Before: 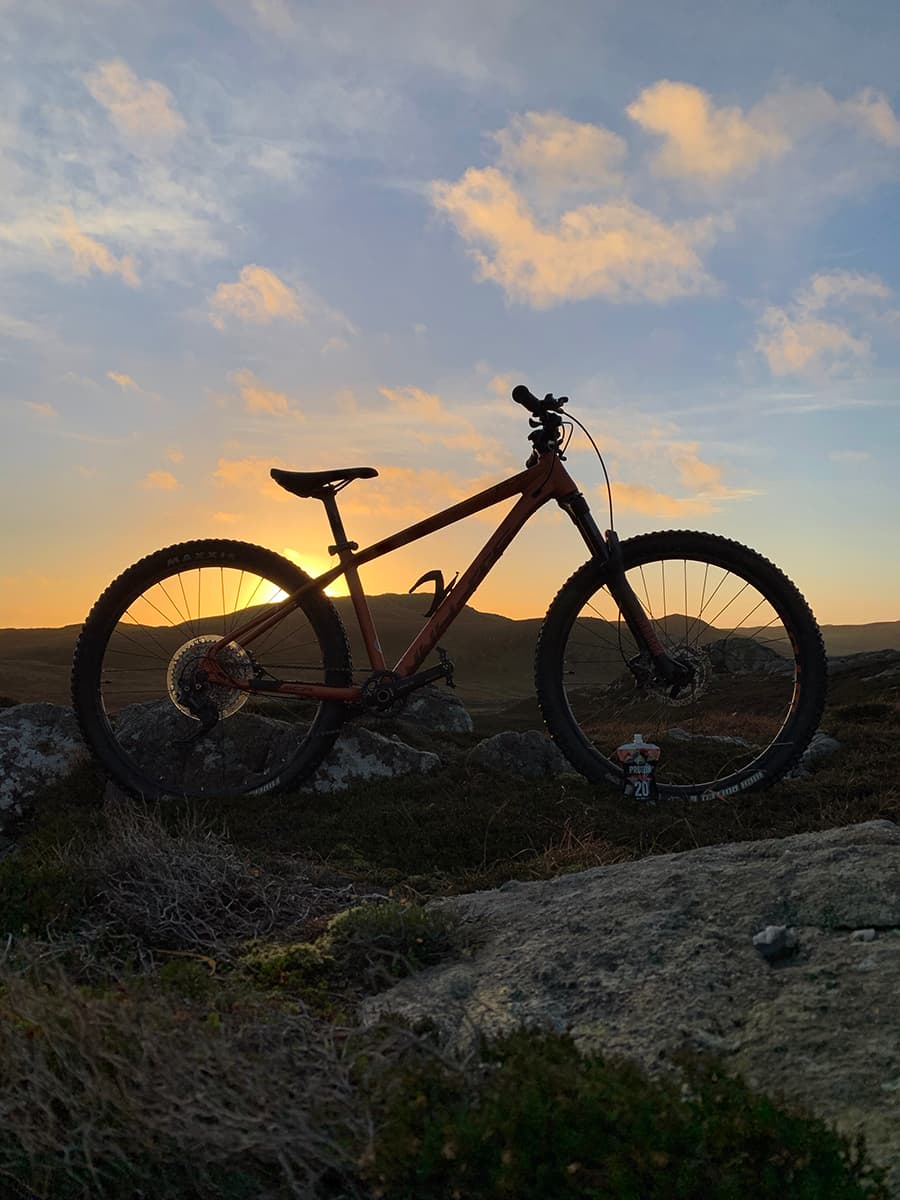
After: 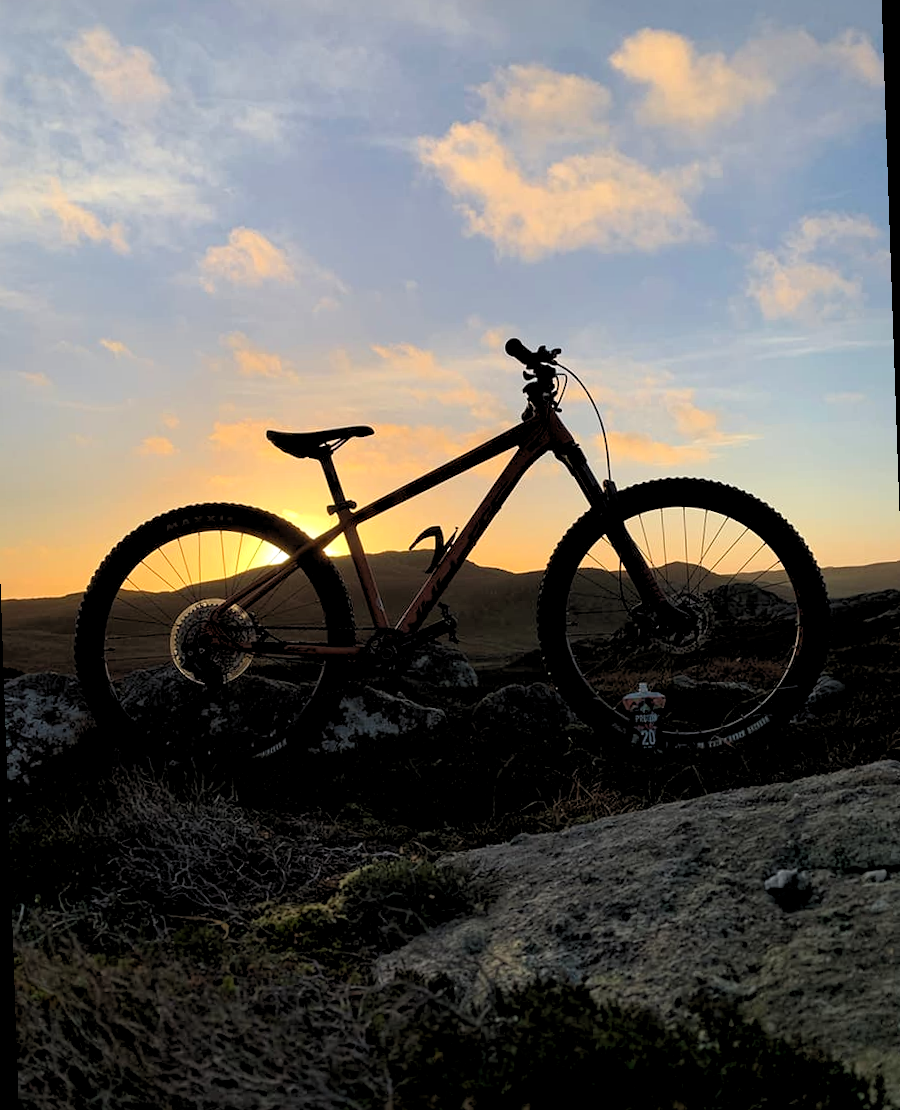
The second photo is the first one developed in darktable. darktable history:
rgb levels: levels [[0.01, 0.419, 0.839], [0, 0.5, 1], [0, 0.5, 1]]
rotate and perspective: rotation -2°, crop left 0.022, crop right 0.978, crop top 0.049, crop bottom 0.951
